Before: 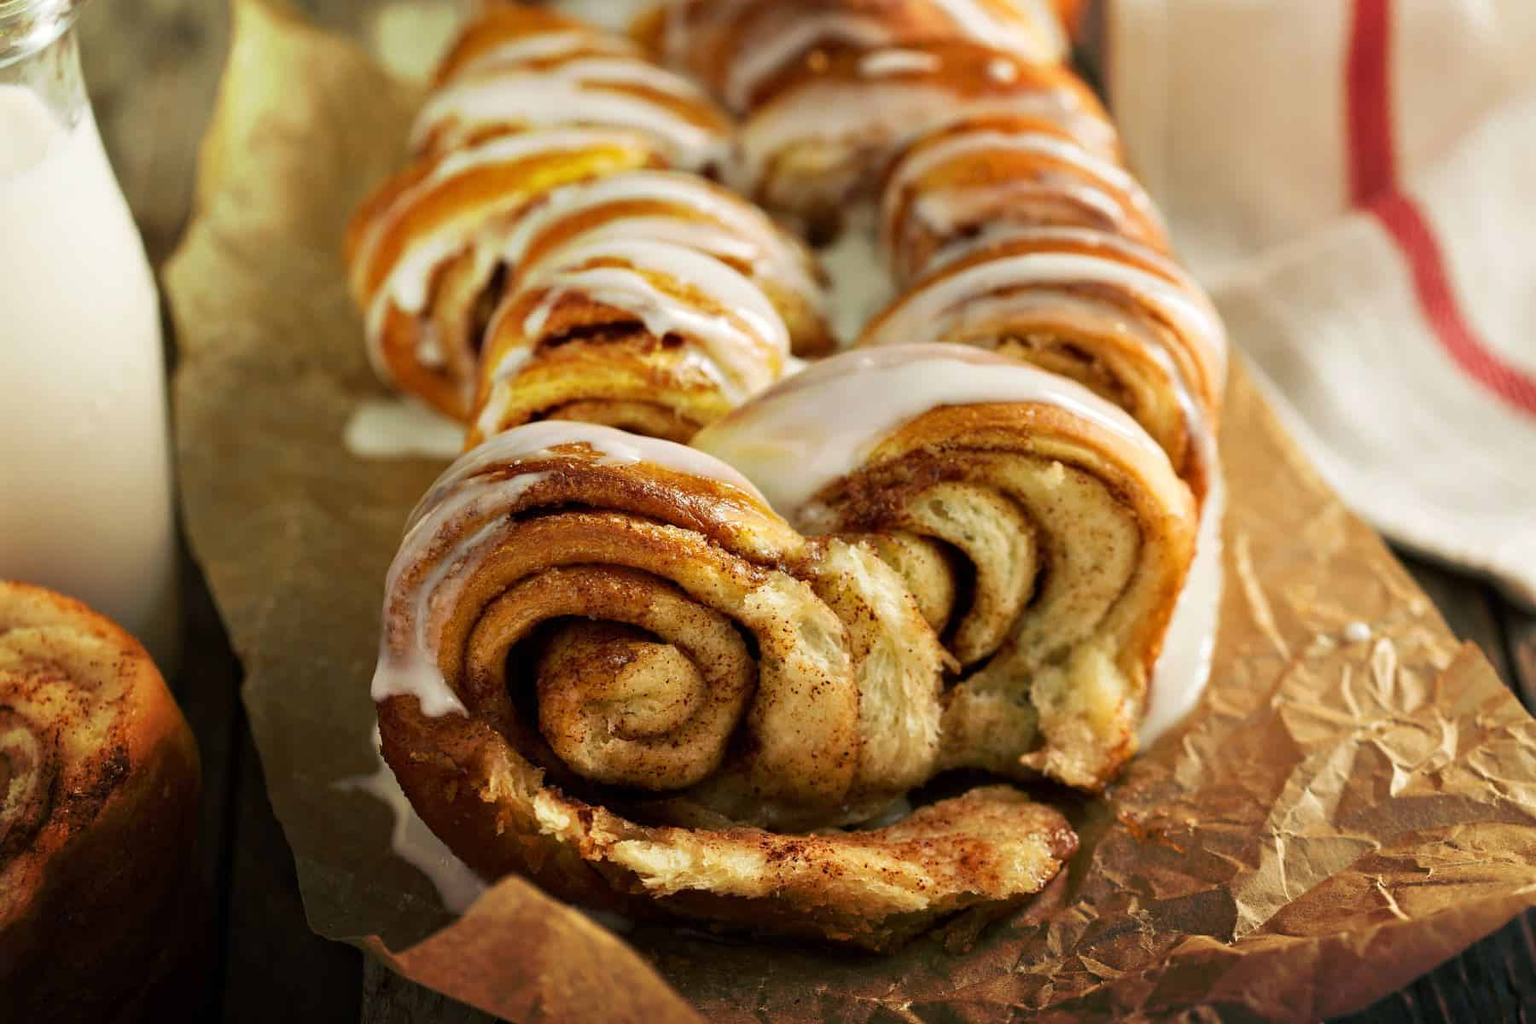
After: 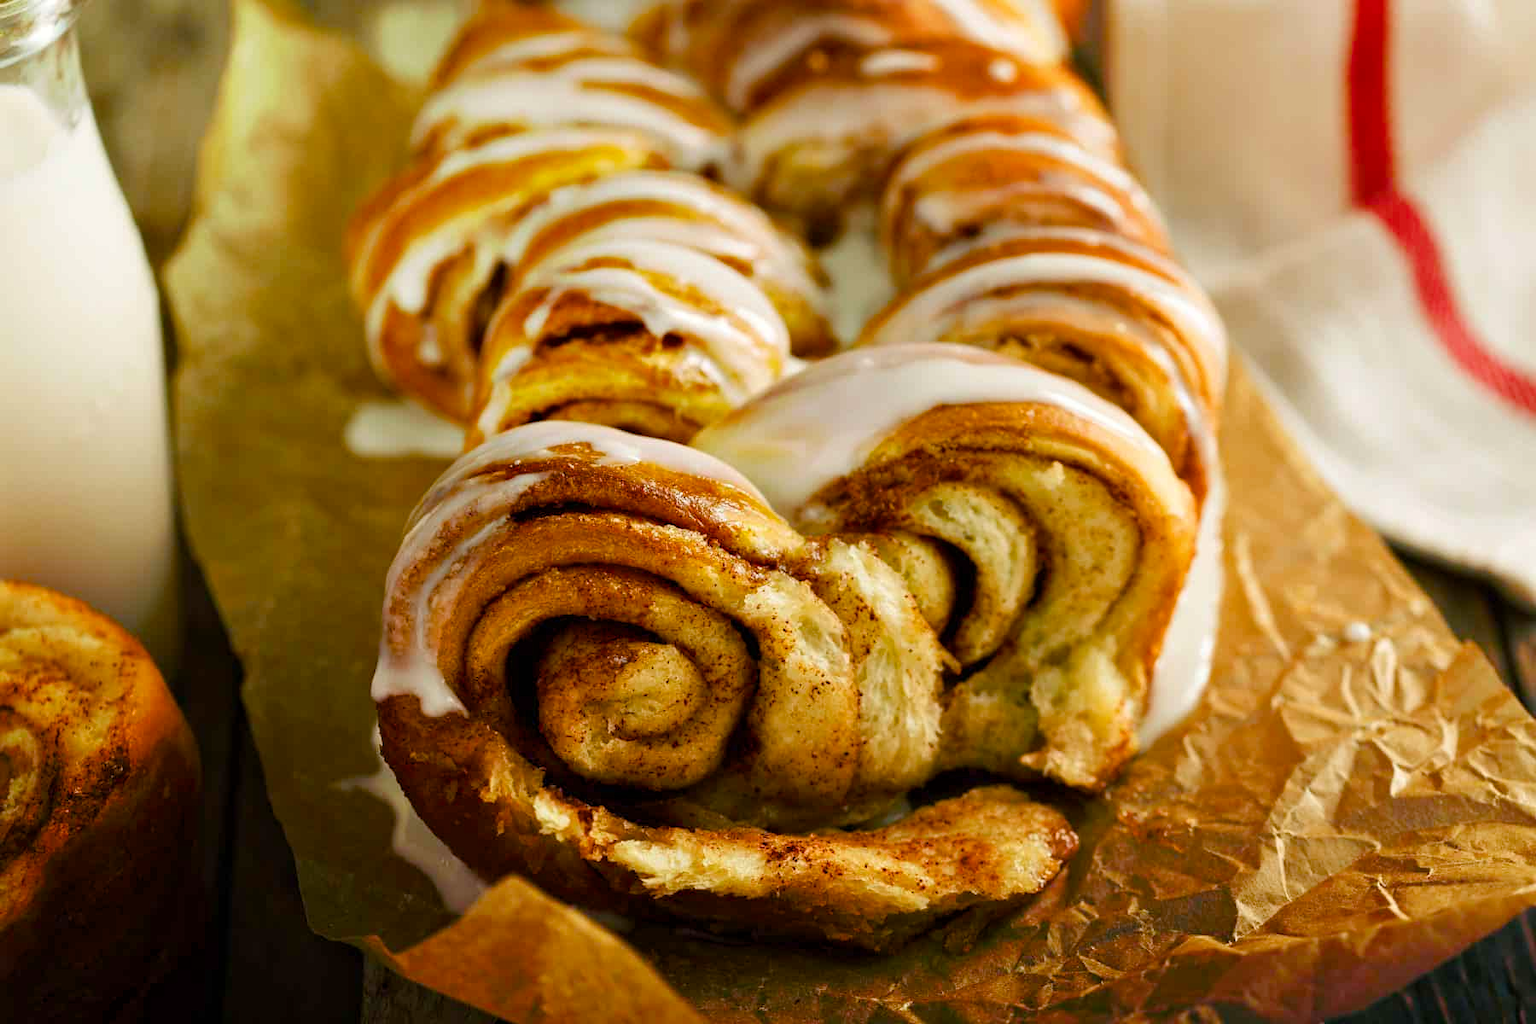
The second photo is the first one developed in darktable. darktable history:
color balance rgb: perceptual saturation grading › global saturation 35%, perceptual saturation grading › highlights -30%, perceptual saturation grading › shadows 35%, perceptual brilliance grading › global brilliance 3%, perceptual brilliance grading › highlights -3%, perceptual brilliance grading › shadows 3%
